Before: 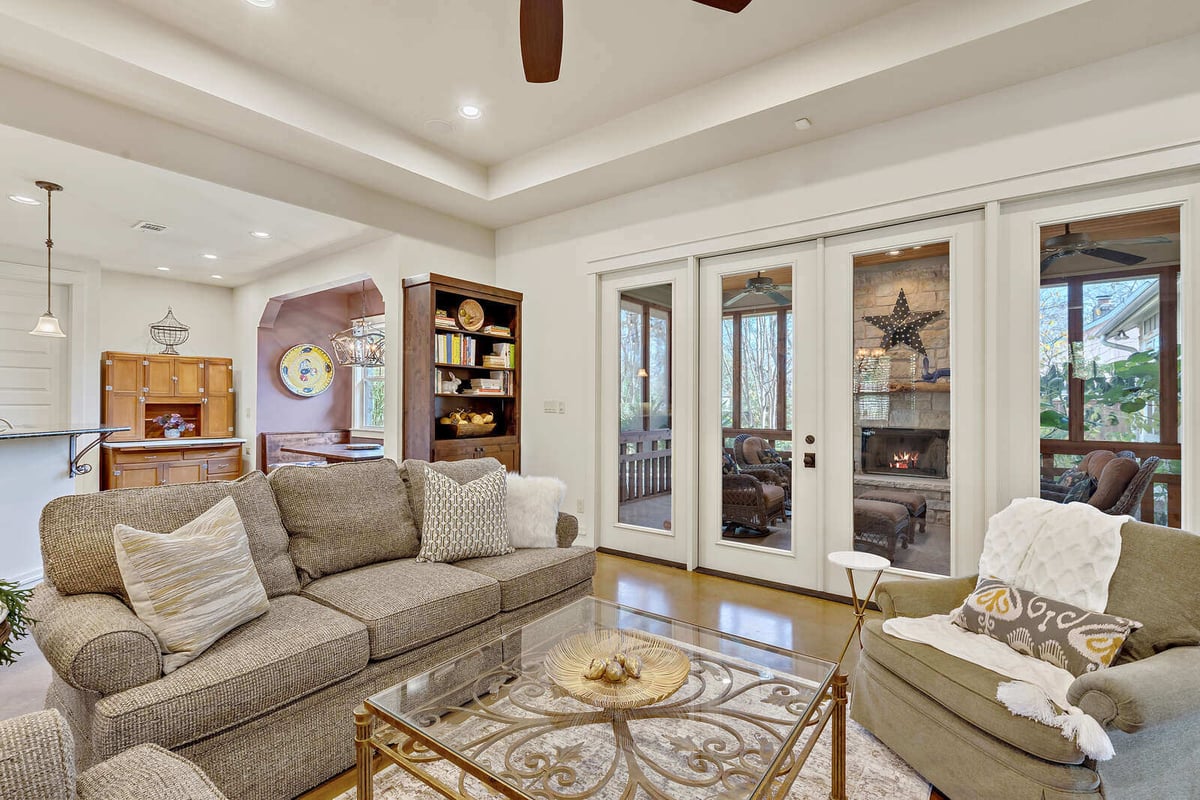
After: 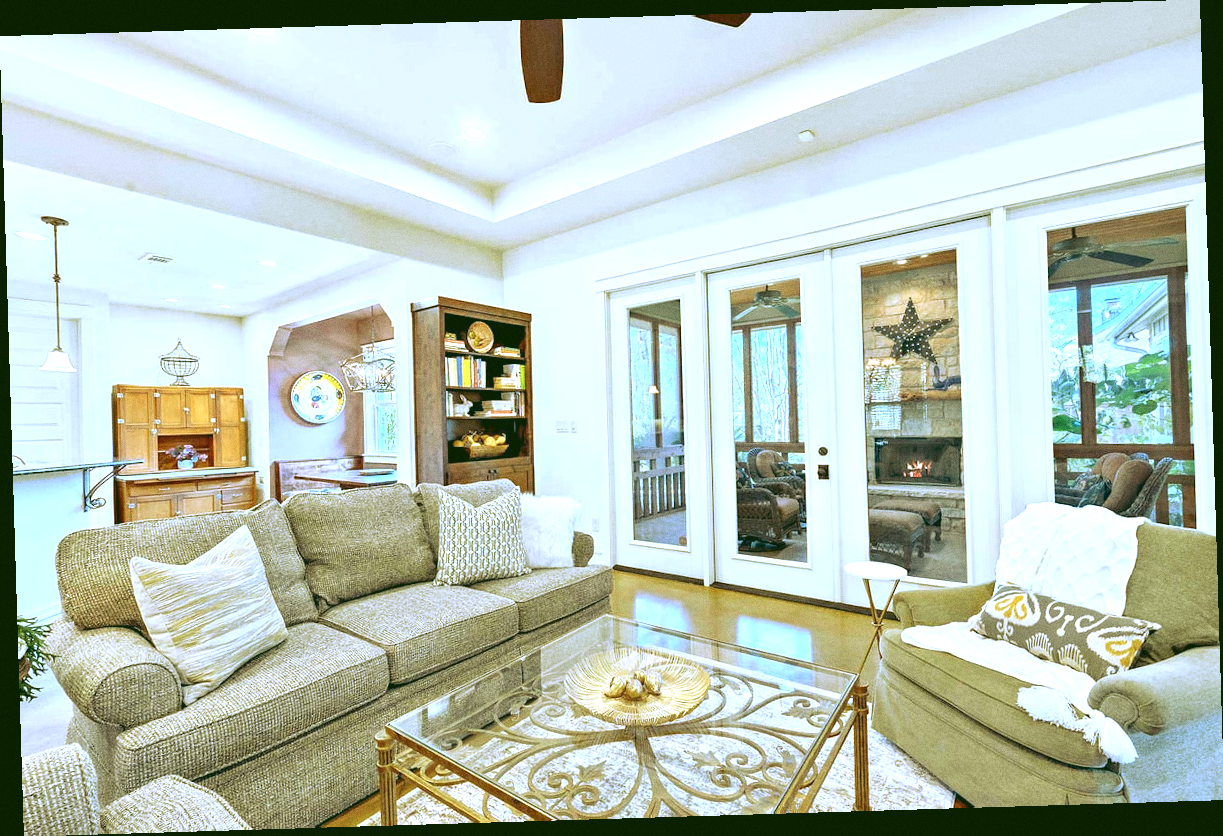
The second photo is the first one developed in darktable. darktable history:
rotate and perspective: rotation -1.75°, automatic cropping off
rgb curve: curves: ch0 [(0.123, 0.061) (0.995, 0.887)]; ch1 [(0.06, 0.116) (1, 0.906)]; ch2 [(0, 0) (0.824, 0.69) (1, 1)], mode RGB, independent channels, compensate middle gray true
exposure: exposure 1.25 EV, compensate exposure bias true, compensate highlight preservation false
grain: on, module defaults
color calibration: illuminant Planckian (black body), x 0.368, y 0.361, temperature 4275.92 K
